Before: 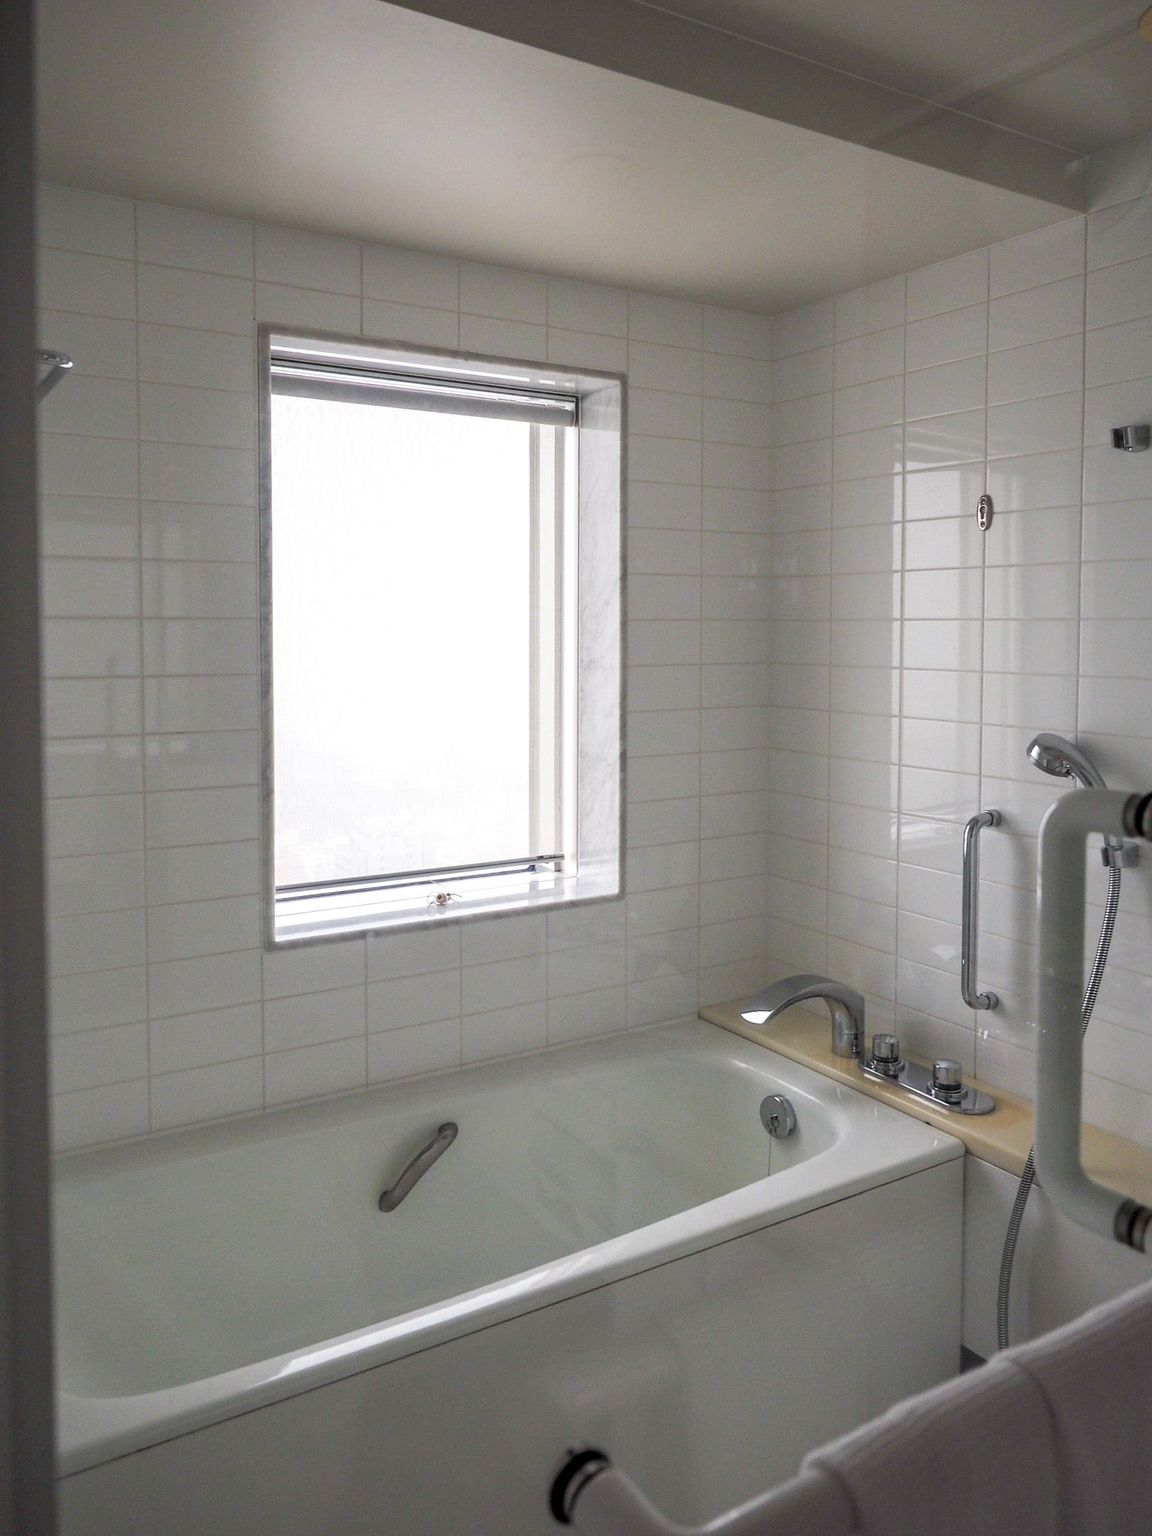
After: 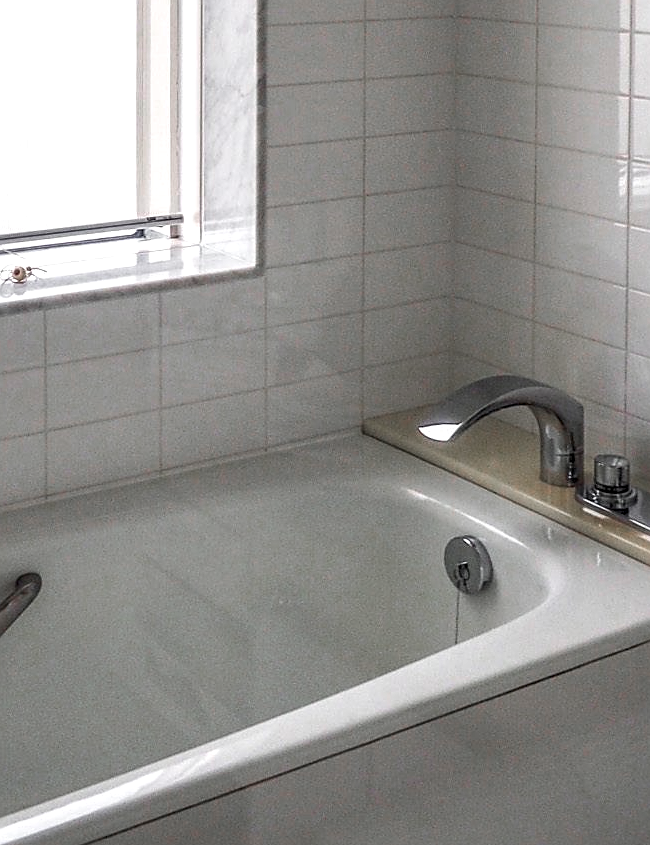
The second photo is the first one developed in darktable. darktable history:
shadows and highlights: shadows 43.21, highlights 7.97
crop: left 37.046%, top 45.135%, right 20.621%, bottom 13.595%
color zones: curves: ch0 [(0, 0.48) (0.209, 0.398) (0.305, 0.332) (0.429, 0.493) (0.571, 0.5) (0.714, 0.5) (0.857, 0.5) (1, 0.48)]; ch1 [(0, 0.736) (0.143, 0.625) (0.225, 0.371) (0.429, 0.256) (0.571, 0.241) (0.714, 0.213) (0.857, 0.48) (1, 0.736)]; ch2 [(0, 0.448) (0.143, 0.498) (0.286, 0.5) (0.429, 0.5) (0.571, 0.5) (0.714, 0.5) (0.857, 0.5) (1, 0.448)]
local contrast: highlights 20%, detail 150%
sharpen: on, module defaults
